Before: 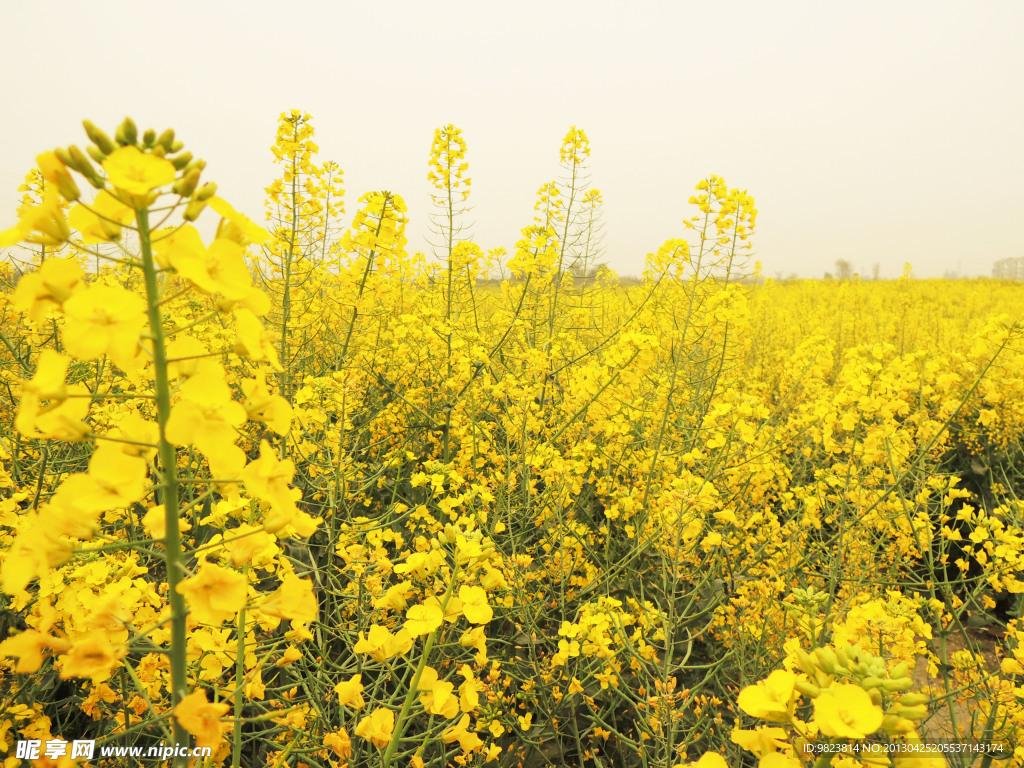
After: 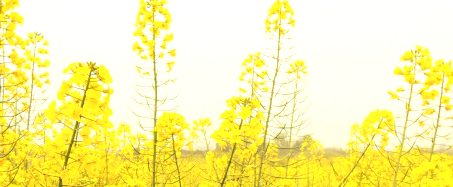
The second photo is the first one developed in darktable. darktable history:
tone equalizer: -8 EV -0.384 EV, -7 EV -0.371 EV, -6 EV -0.294 EV, -5 EV -0.21 EV, -3 EV 0.219 EV, -2 EV 0.352 EV, -1 EV 0.374 EV, +0 EV 0.429 EV, edges refinement/feathering 500, mask exposure compensation -1.57 EV, preserve details no
crop: left 28.889%, top 16.798%, right 26.649%, bottom 57.805%
